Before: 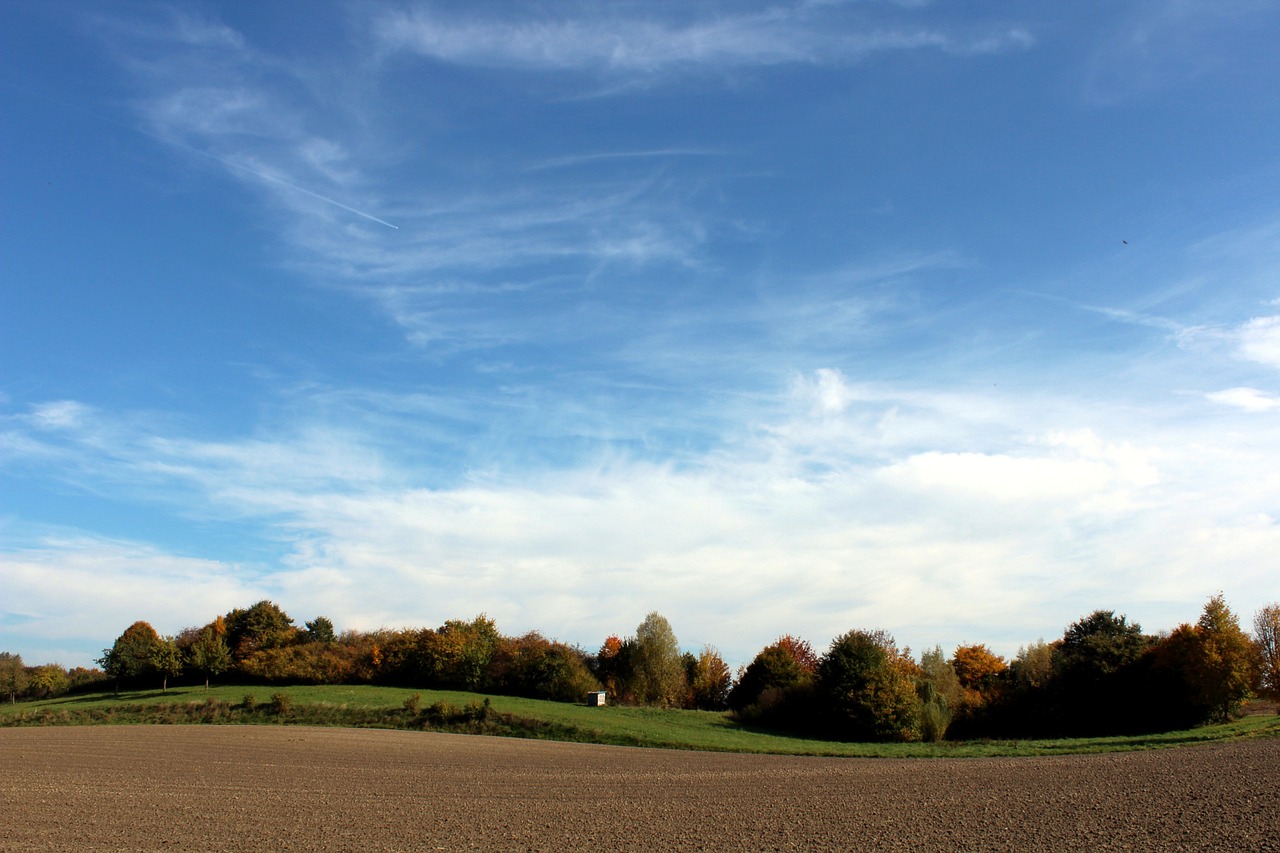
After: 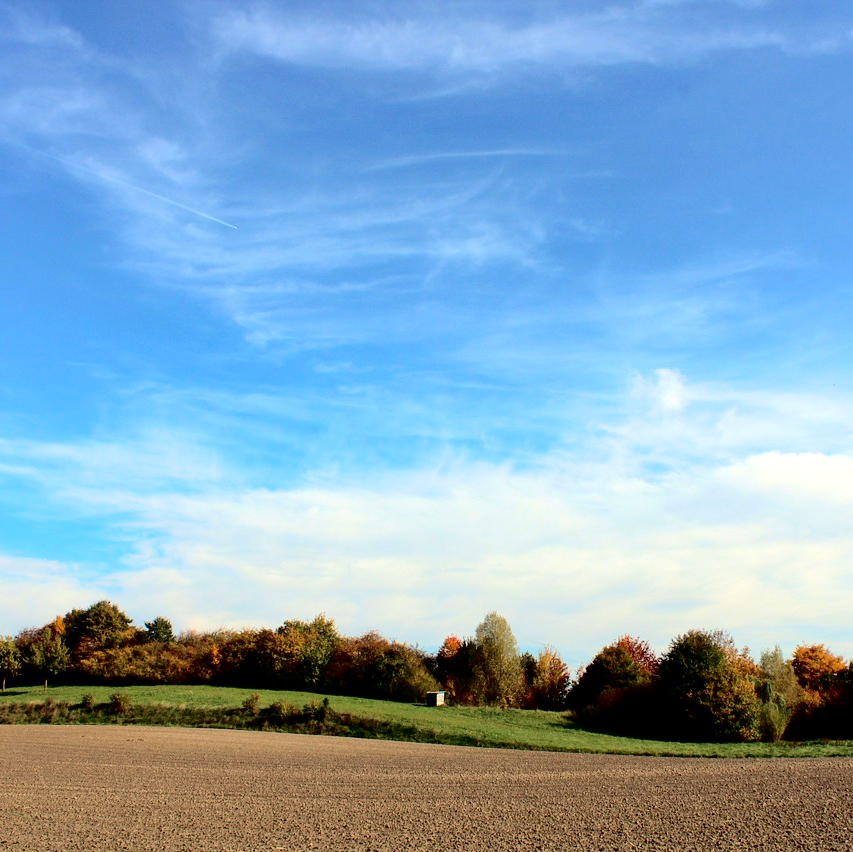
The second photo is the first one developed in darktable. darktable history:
tone curve: curves: ch0 [(0, 0) (0.004, 0) (0.133, 0.071) (0.341, 0.453) (0.839, 0.922) (1, 1)], color space Lab, independent channels, preserve colors none
crop and rotate: left 12.598%, right 20.75%
exposure: compensate highlight preservation false
contrast brightness saturation: contrast 0.083, saturation 0.199
shadows and highlights: on, module defaults
